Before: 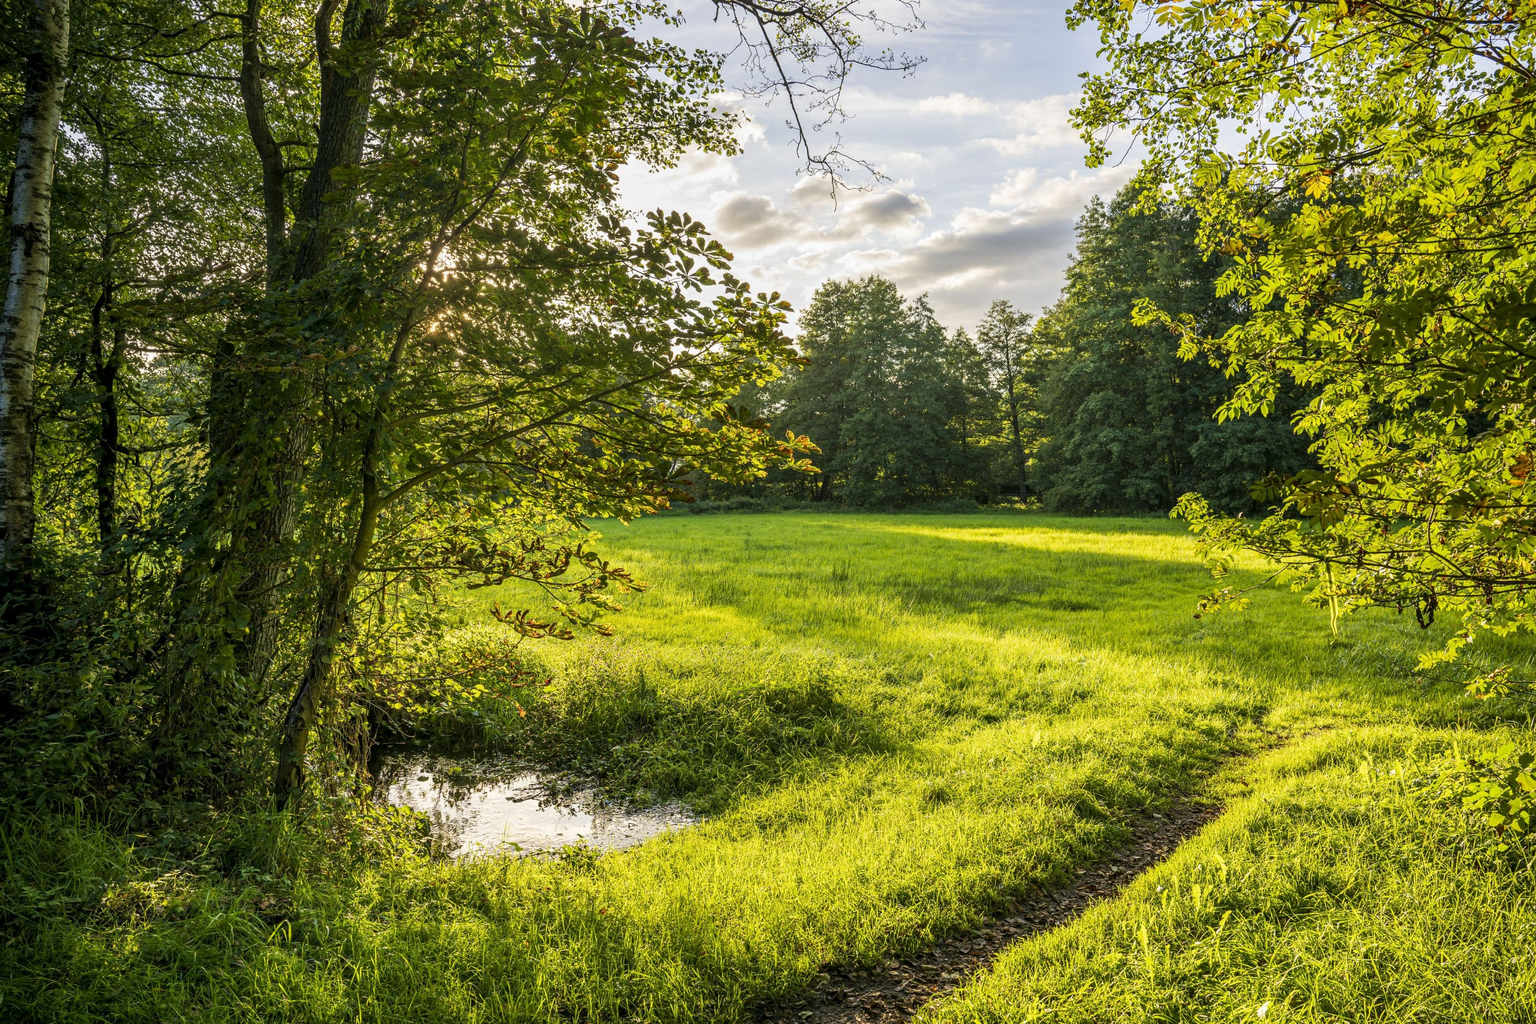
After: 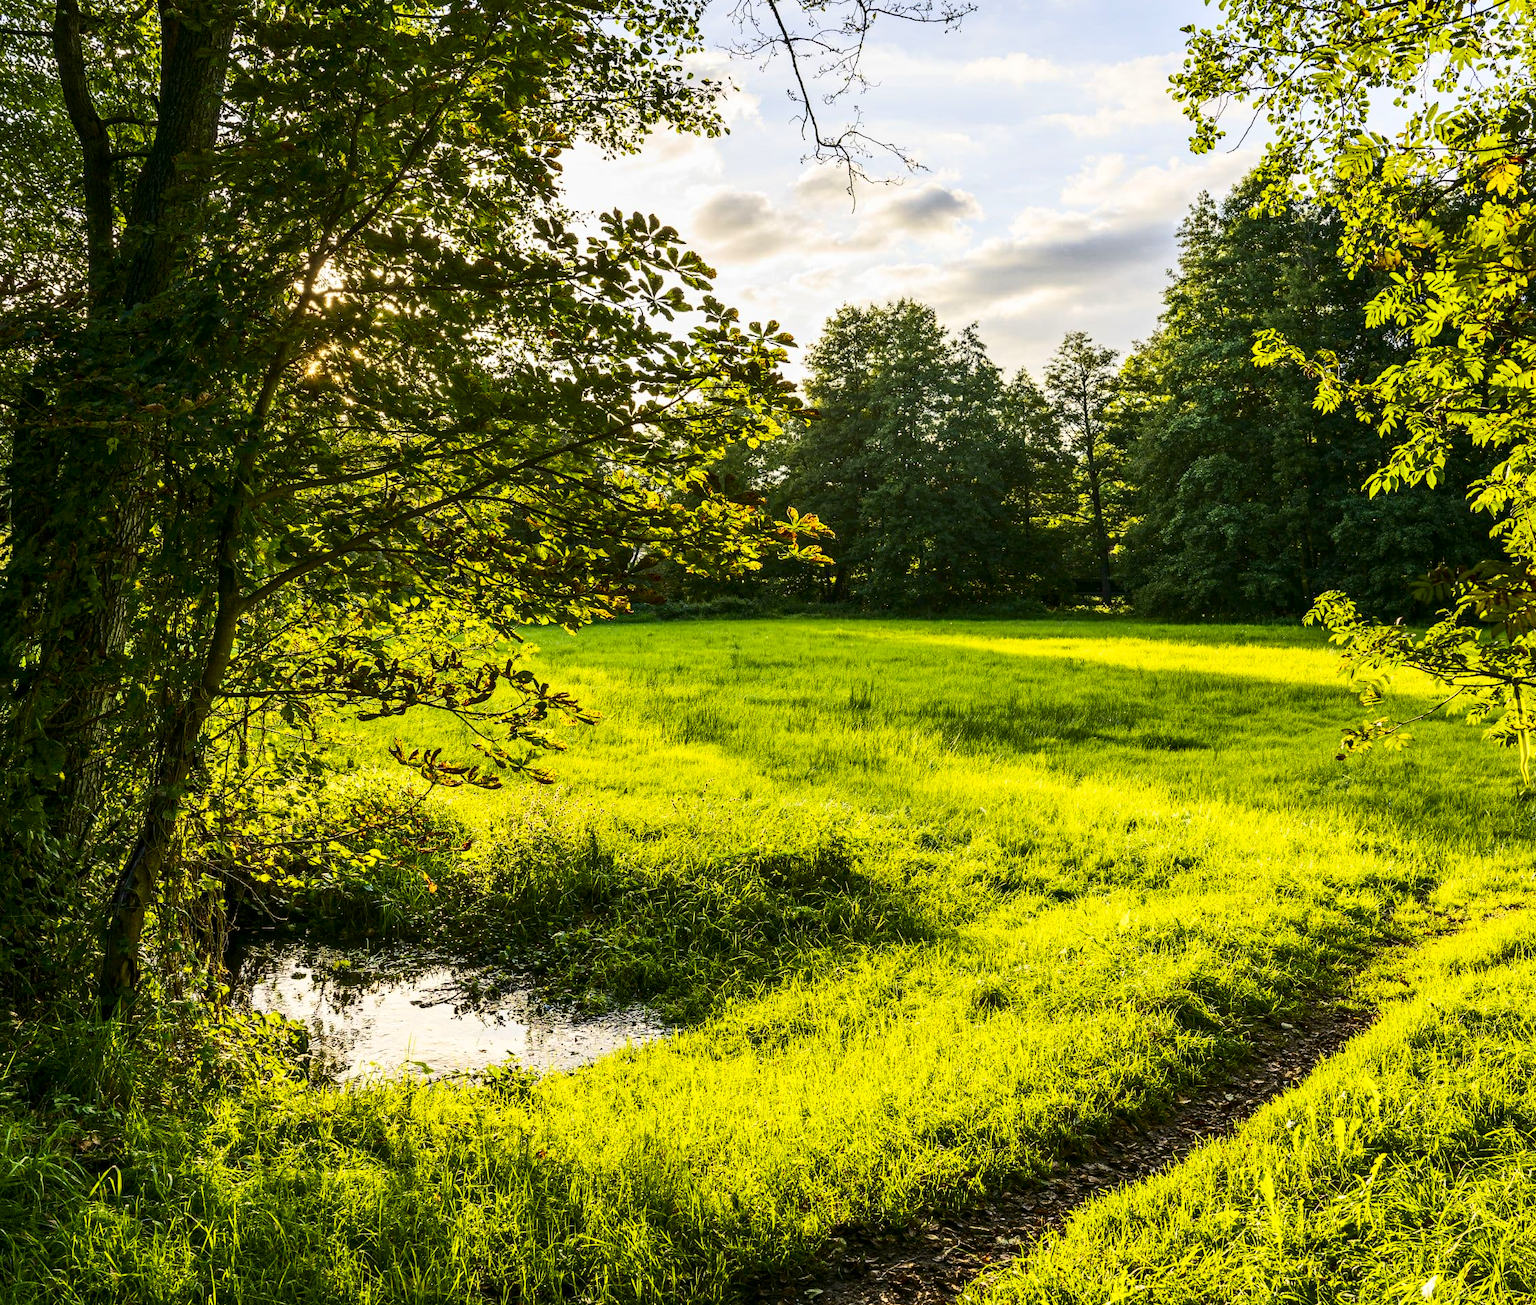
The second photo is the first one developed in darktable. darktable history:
color balance rgb: perceptual saturation grading › global saturation 25.476%
contrast brightness saturation: contrast 0.295
crop and rotate: left 13.121%, top 5.264%, right 12.56%
